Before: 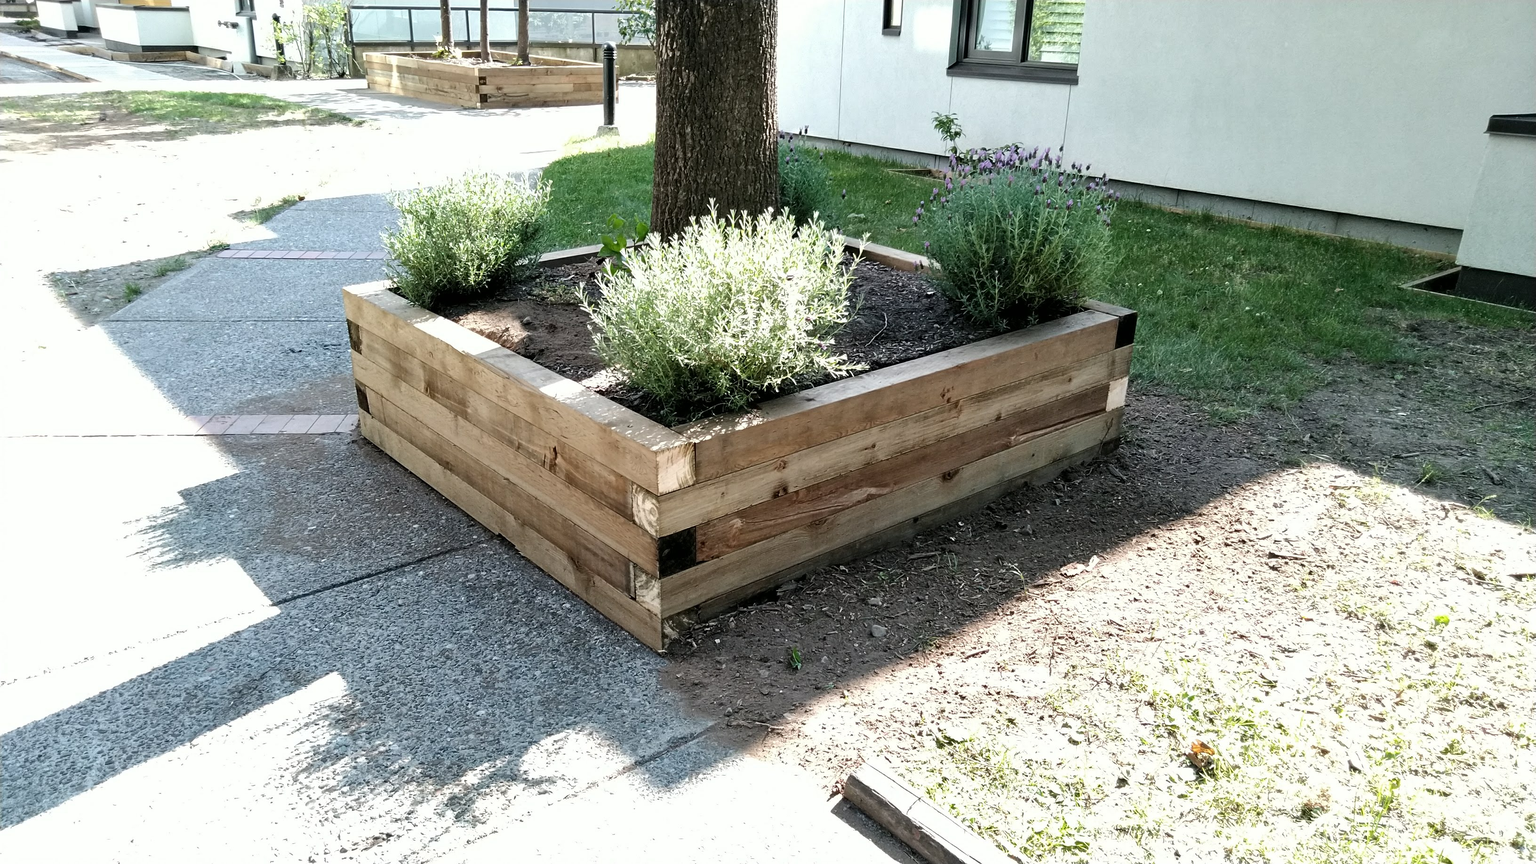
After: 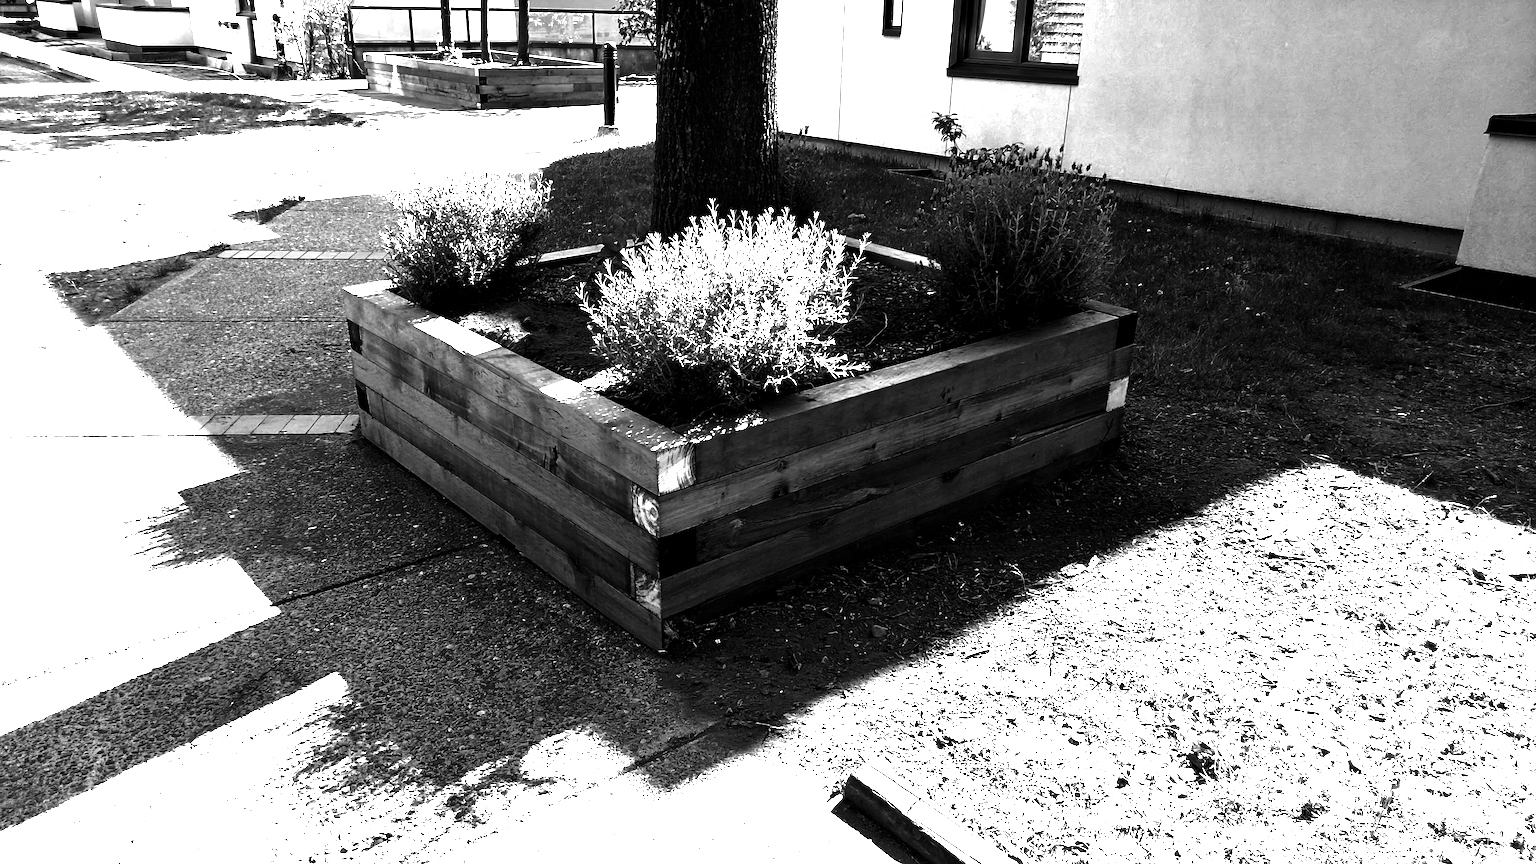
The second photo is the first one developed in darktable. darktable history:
exposure: black level correction 0, exposure 0.5 EV, compensate highlight preservation false
contrast brightness saturation: contrast 0.02, brightness -1, saturation -1
